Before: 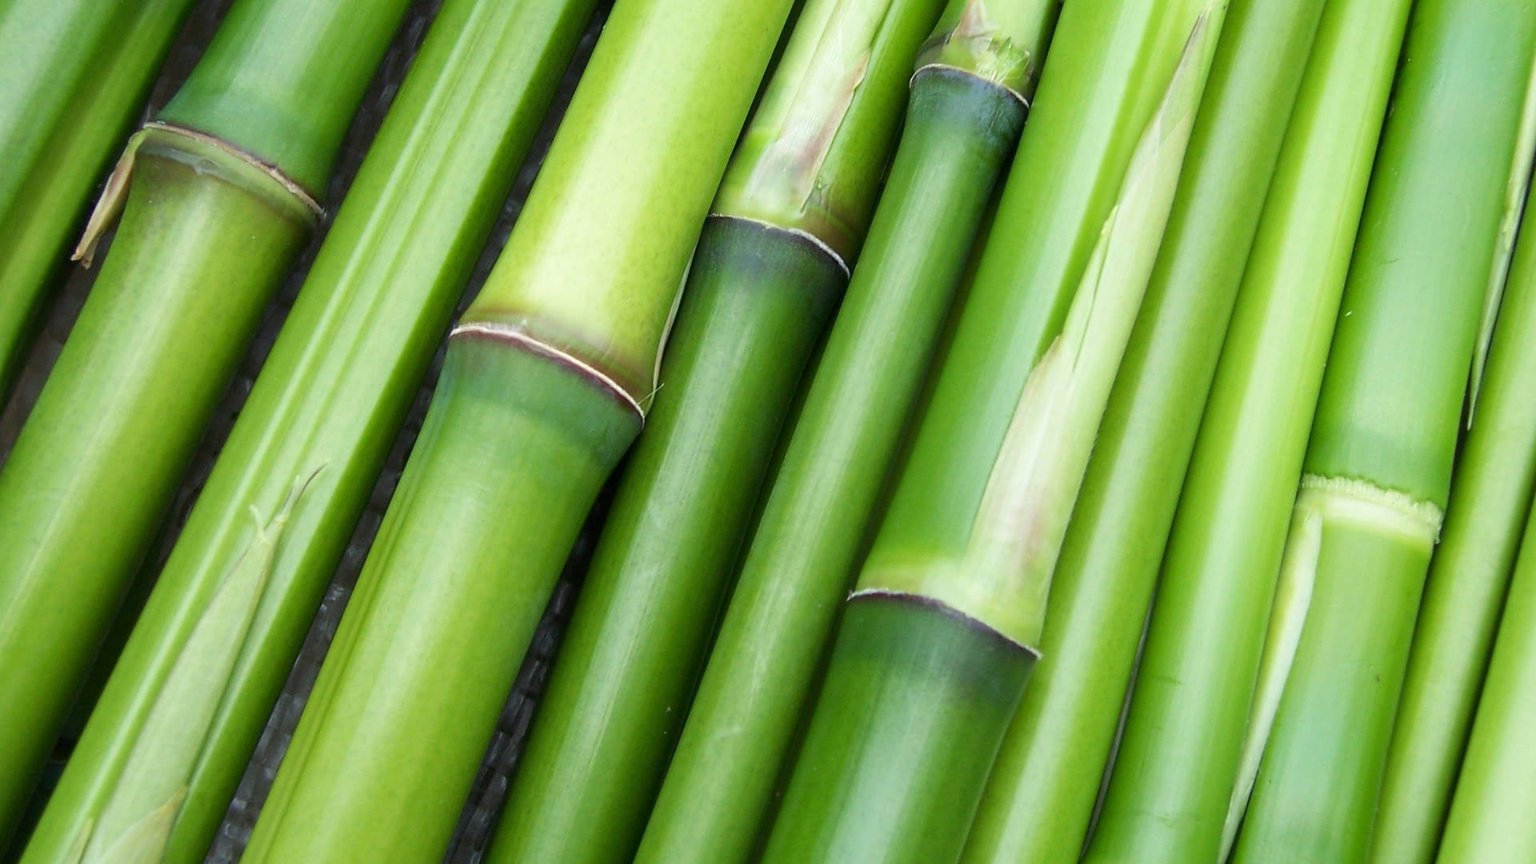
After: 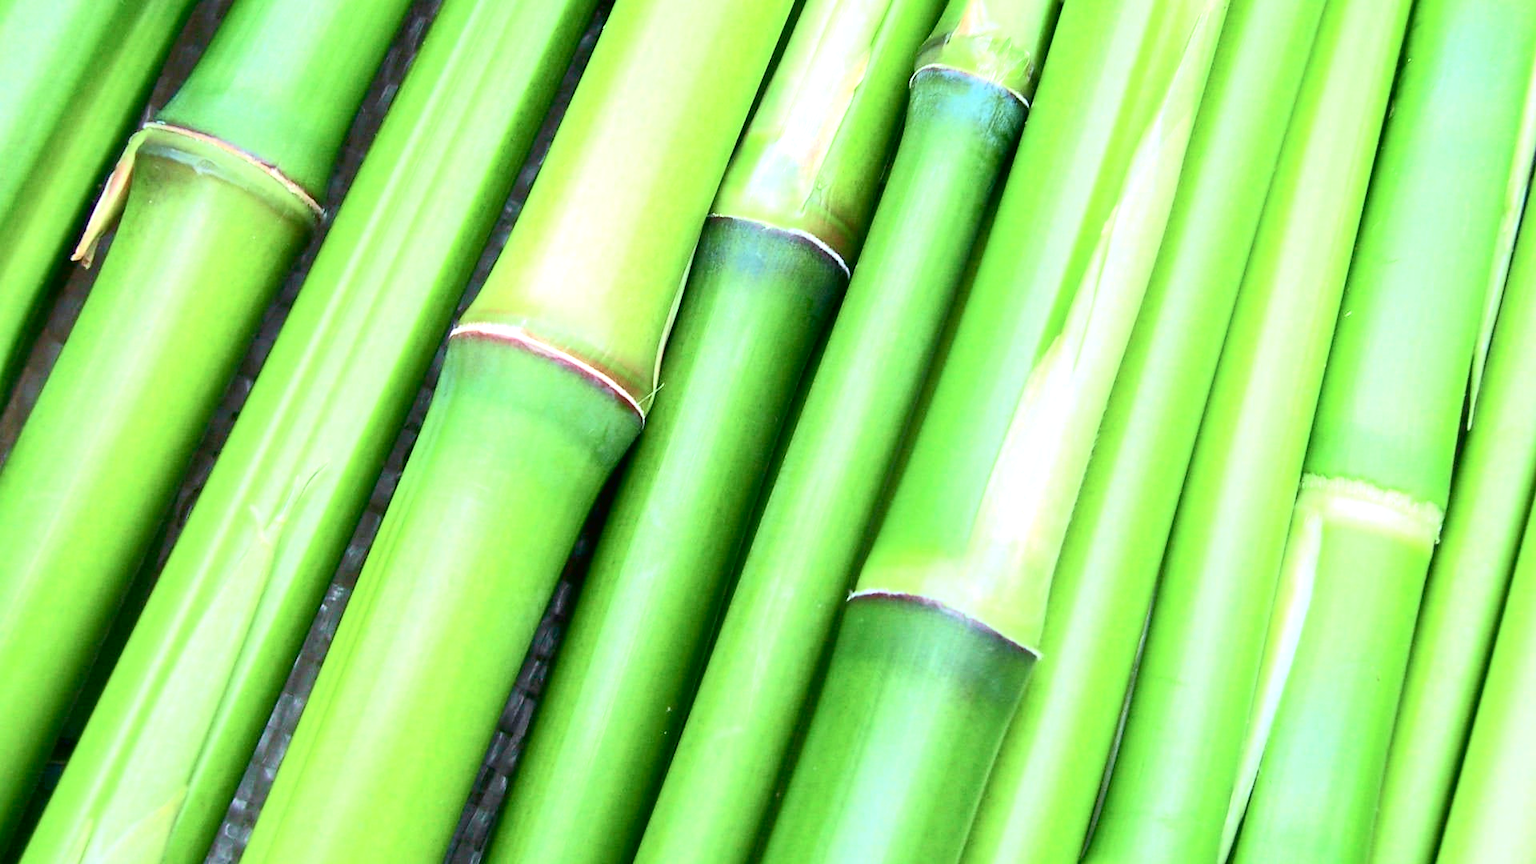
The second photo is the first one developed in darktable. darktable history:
exposure: black level correction 0, exposure 1.102 EV, compensate exposure bias true, compensate highlight preservation false
tone curve: curves: ch0 [(0, 0.013) (0.054, 0.018) (0.205, 0.191) (0.289, 0.292) (0.39, 0.424) (0.493, 0.551) (0.647, 0.752) (0.796, 0.887) (1, 0.998)]; ch1 [(0, 0) (0.371, 0.339) (0.477, 0.452) (0.494, 0.495) (0.501, 0.501) (0.51, 0.516) (0.54, 0.557) (0.572, 0.605) (0.625, 0.687) (0.774, 0.841) (1, 1)]; ch2 [(0, 0) (0.32, 0.281) (0.403, 0.399) (0.441, 0.428) (0.47, 0.469) (0.498, 0.496) (0.524, 0.543) (0.551, 0.579) (0.633, 0.665) (0.7, 0.711) (1, 1)], color space Lab, independent channels, preserve colors none
color calibration: gray › normalize channels true, illuminant as shot in camera, x 0.358, y 0.373, temperature 4628.91 K, gamut compression 0.012
